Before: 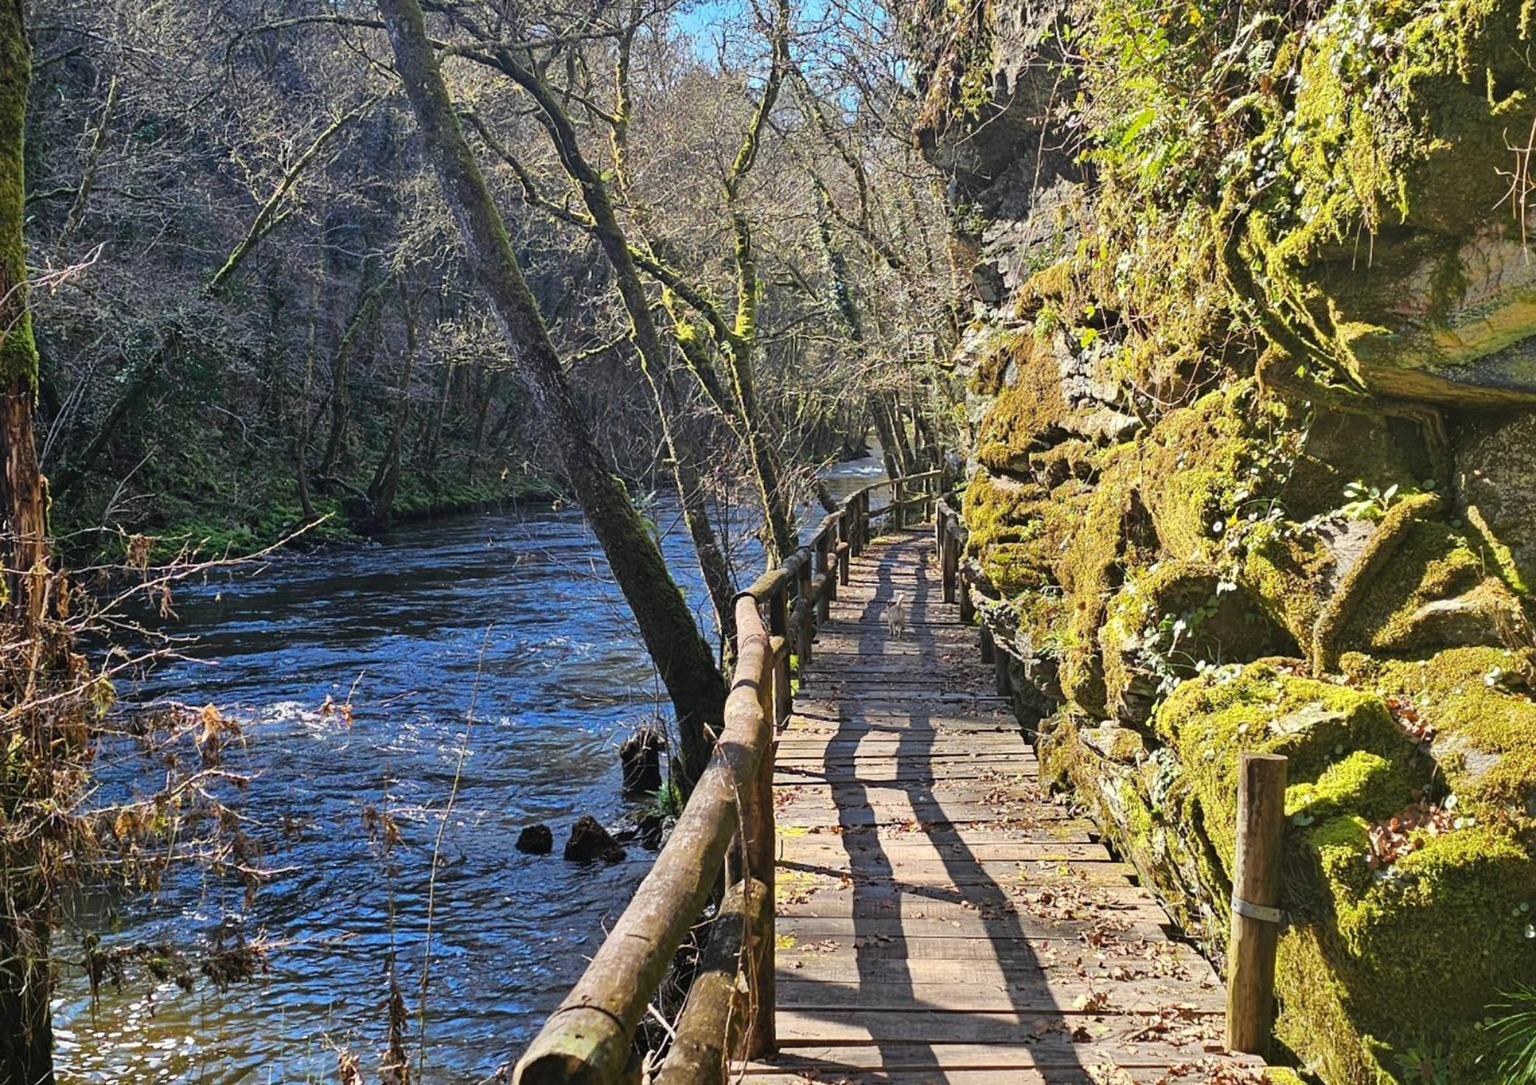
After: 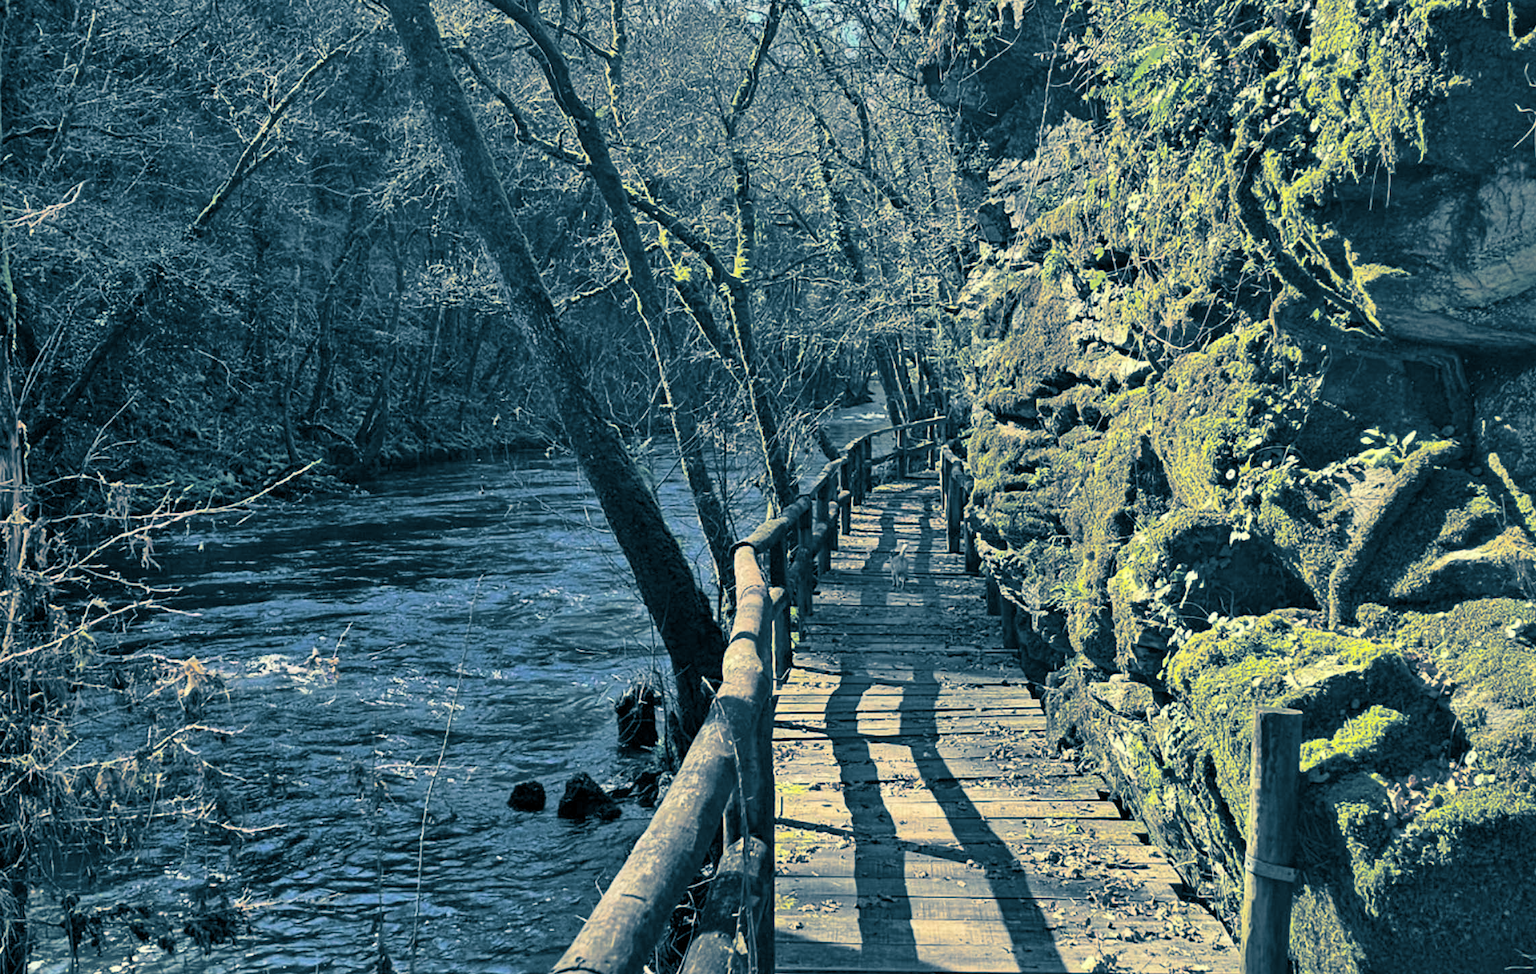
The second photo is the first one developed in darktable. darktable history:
tone equalizer: on, module defaults
crop: left 1.507%, top 6.147%, right 1.379%, bottom 6.637%
split-toning: shadows › hue 212.4°, balance -70
shadows and highlights: soften with gaussian
color correction: highlights a* -5.3, highlights b* 9.8, shadows a* 9.8, shadows b* 24.26
